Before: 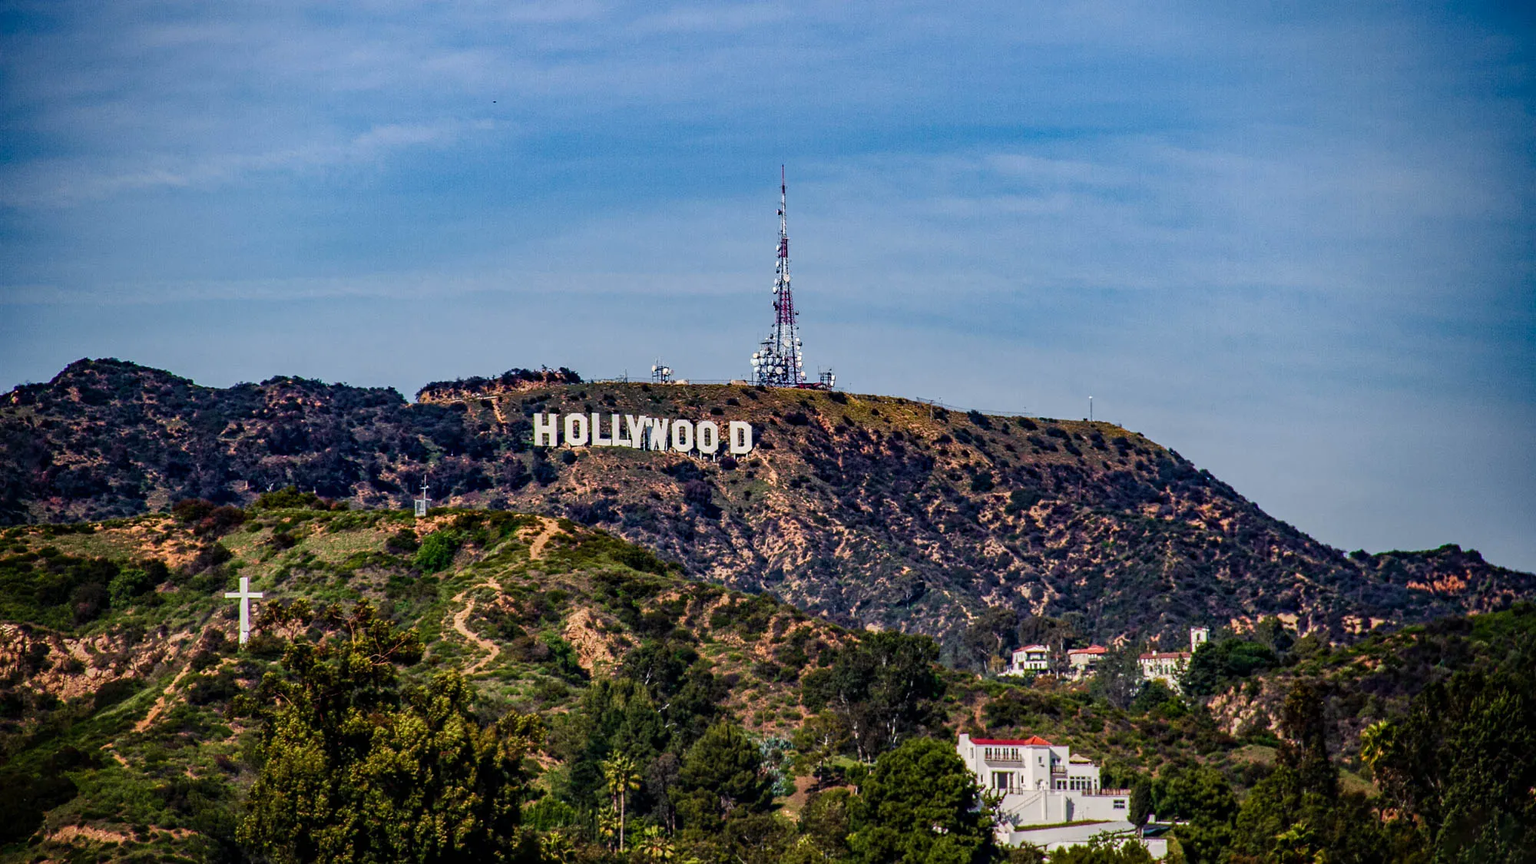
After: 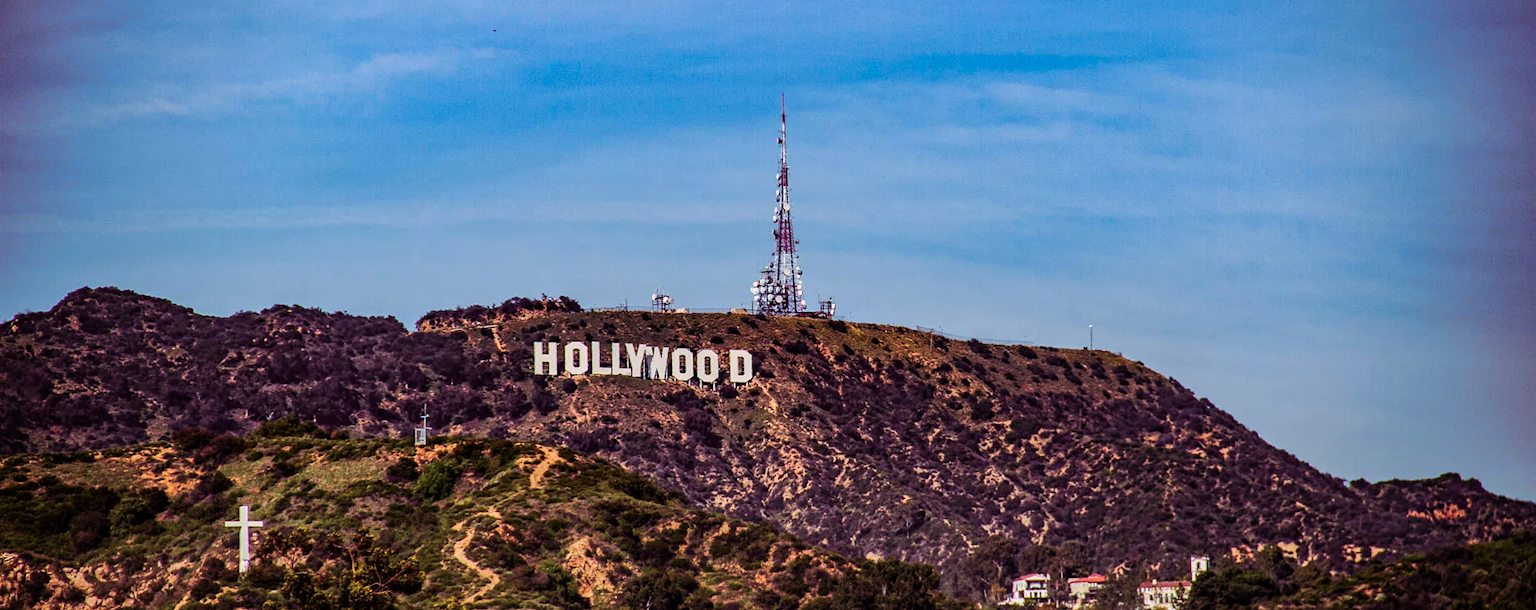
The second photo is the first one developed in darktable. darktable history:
crop and rotate: top 8.293%, bottom 20.996%
contrast brightness saturation: contrast 0.09, saturation 0.28
split-toning: highlights › hue 298.8°, highlights › saturation 0.73, compress 41.76%
